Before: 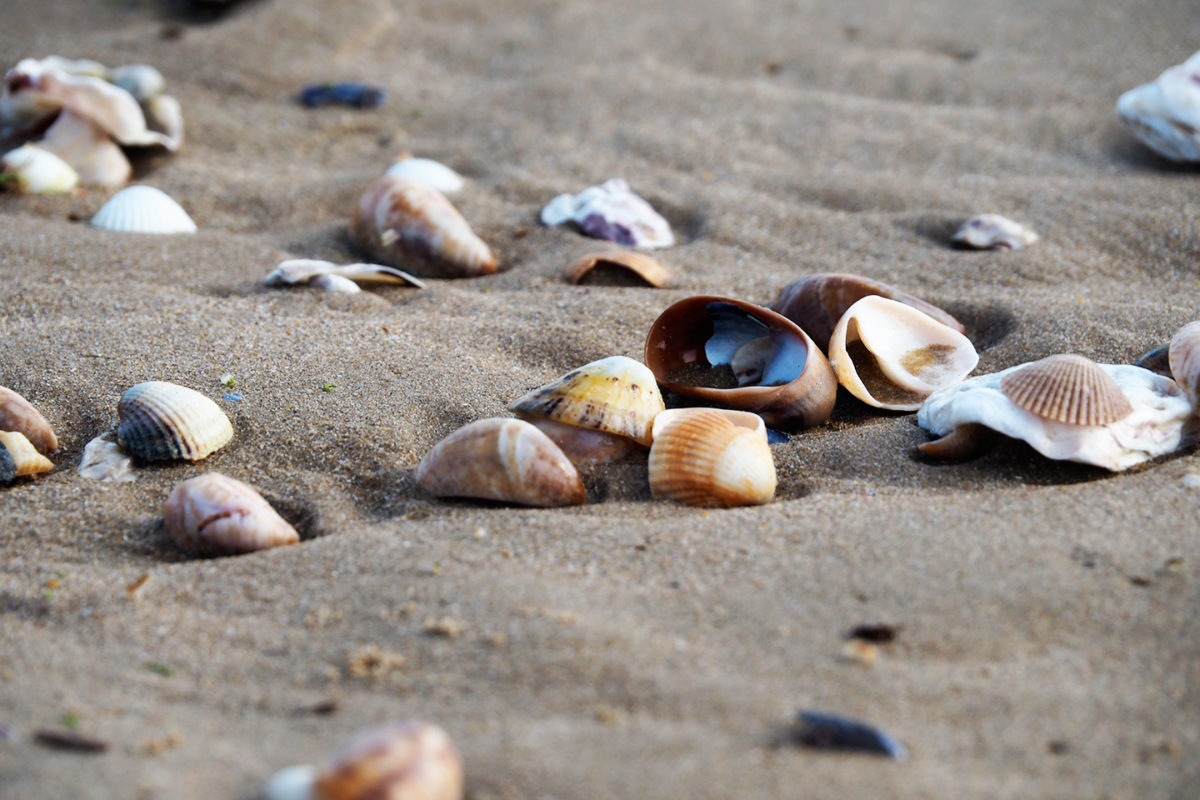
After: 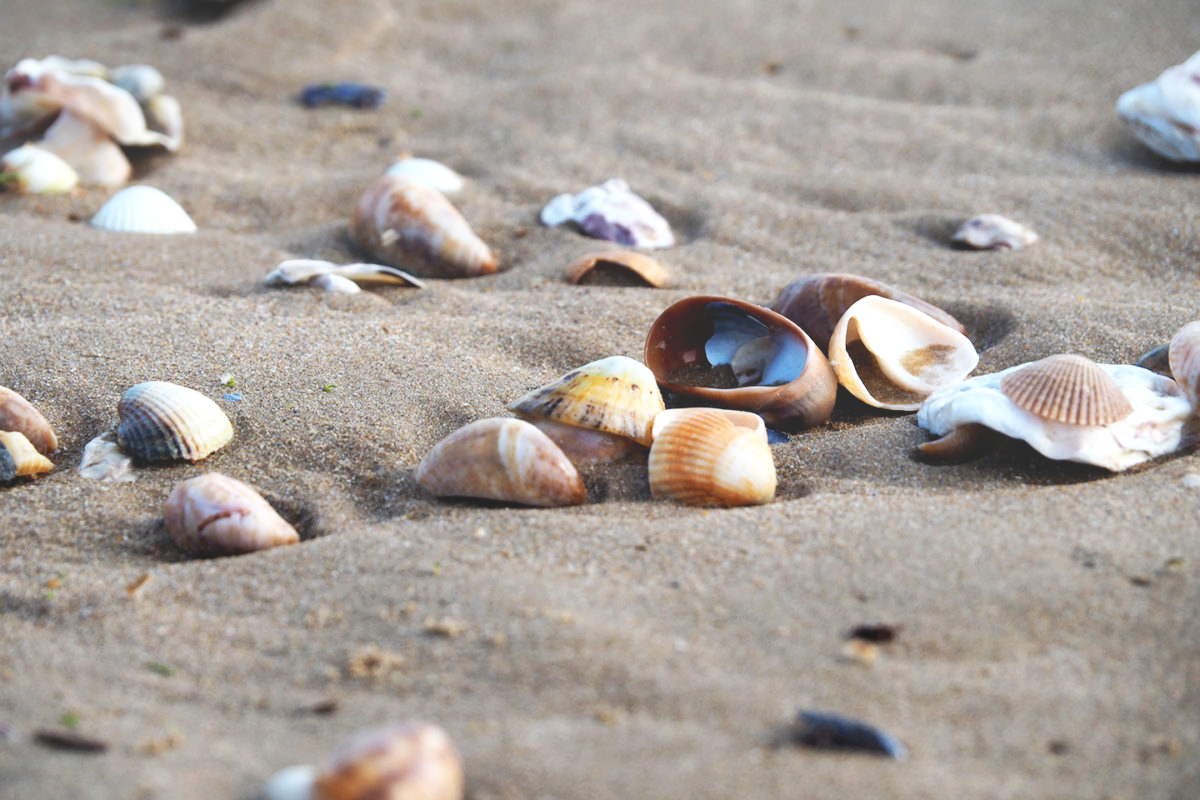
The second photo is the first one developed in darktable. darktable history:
shadows and highlights: shadows -12.5, white point adjustment 4, highlights 28.33
bloom: size 40%
